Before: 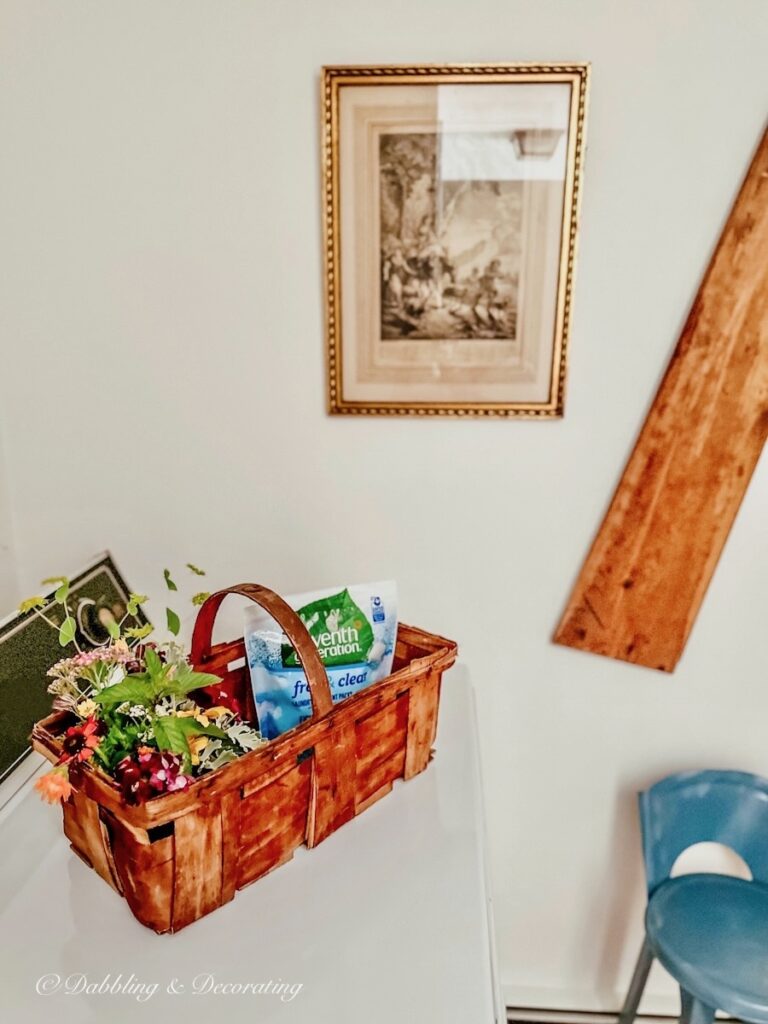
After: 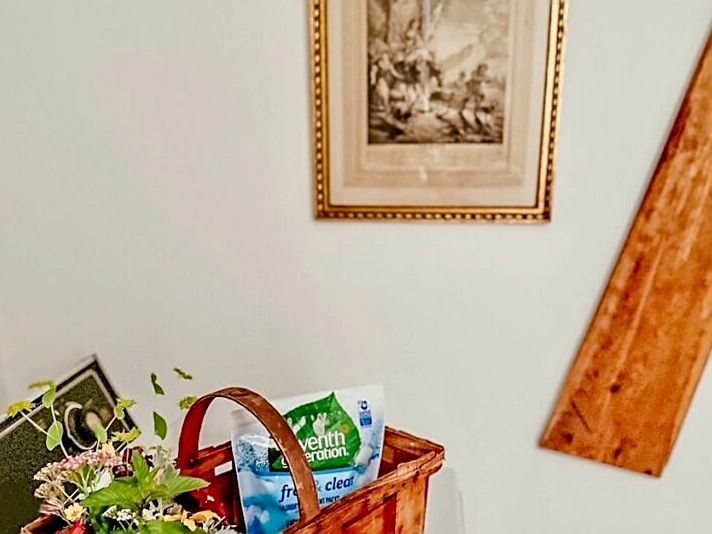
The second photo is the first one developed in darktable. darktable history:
haze removal: compatibility mode true, adaptive false
tone equalizer: on, module defaults
crop: left 1.744%, top 19.225%, right 5.069%, bottom 28.357%
sharpen: on, module defaults
